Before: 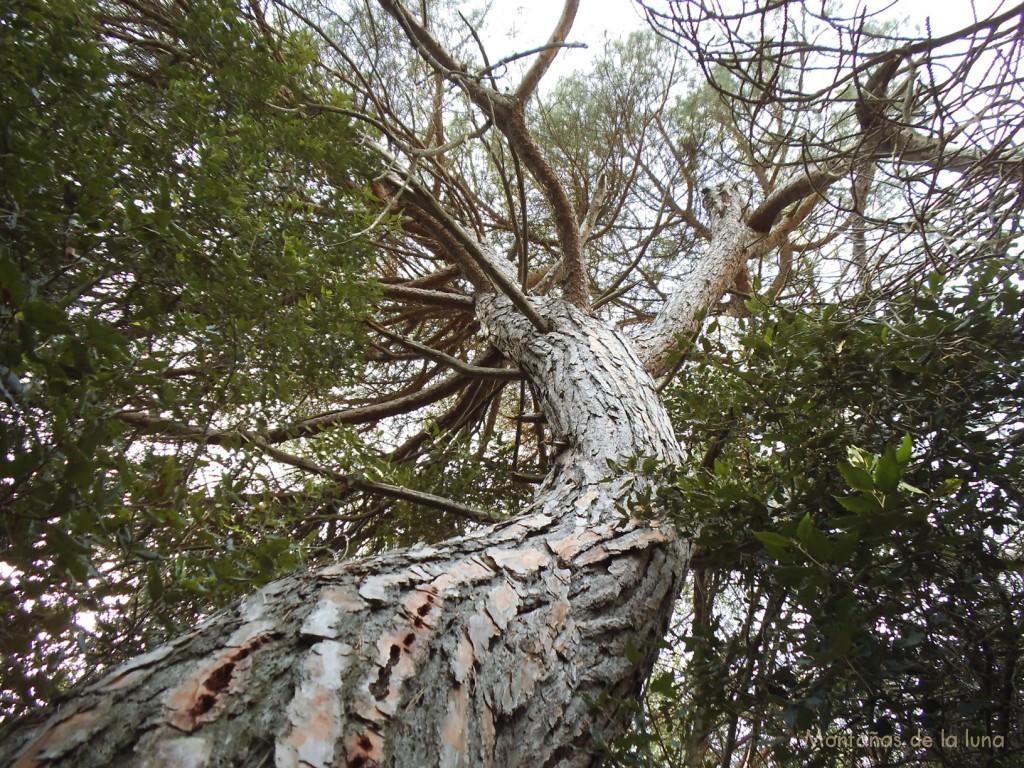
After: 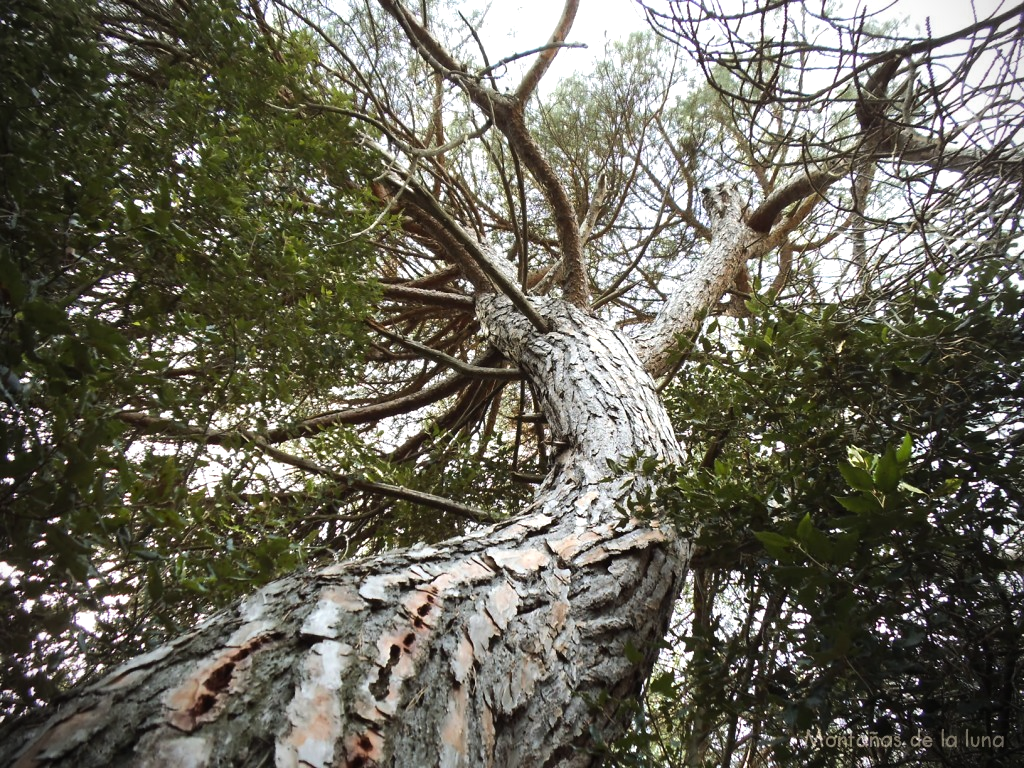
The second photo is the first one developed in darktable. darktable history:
tone equalizer: -8 EV -0.417 EV, -7 EV -0.389 EV, -6 EV -0.333 EV, -5 EV -0.222 EV, -3 EV 0.222 EV, -2 EV 0.333 EV, -1 EV 0.389 EV, +0 EV 0.417 EV, edges refinement/feathering 500, mask exposure compensation -1.57 EV, preserve details no
vignetting: on, module defaults
